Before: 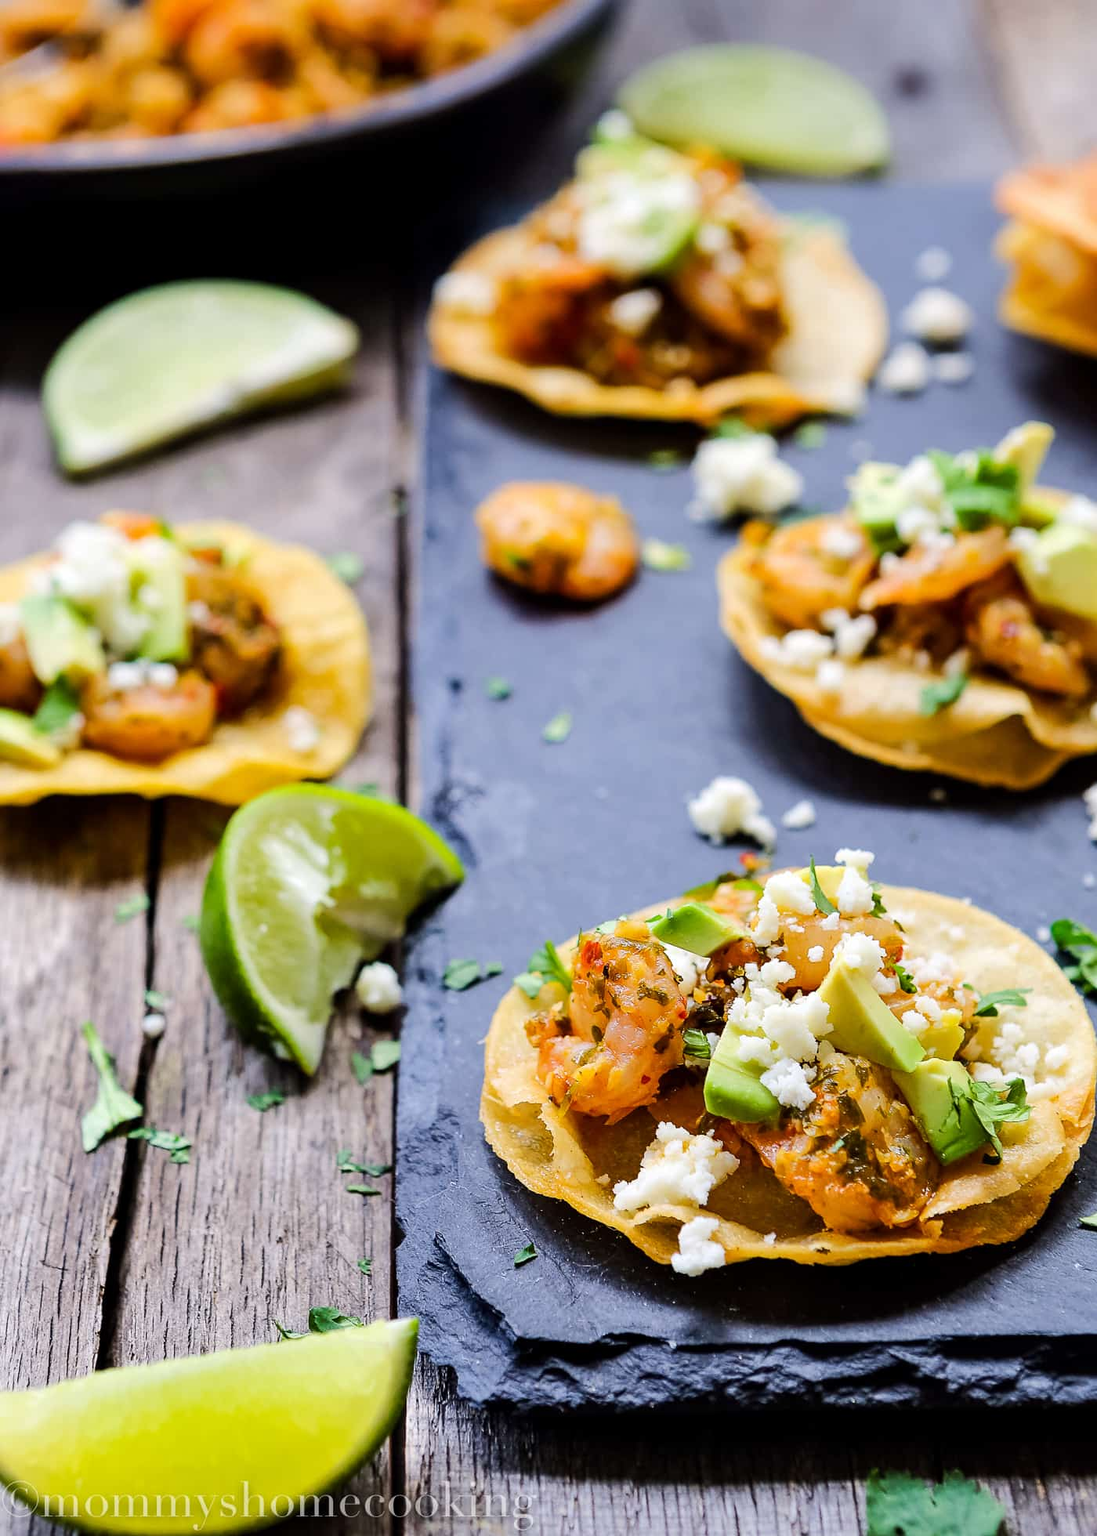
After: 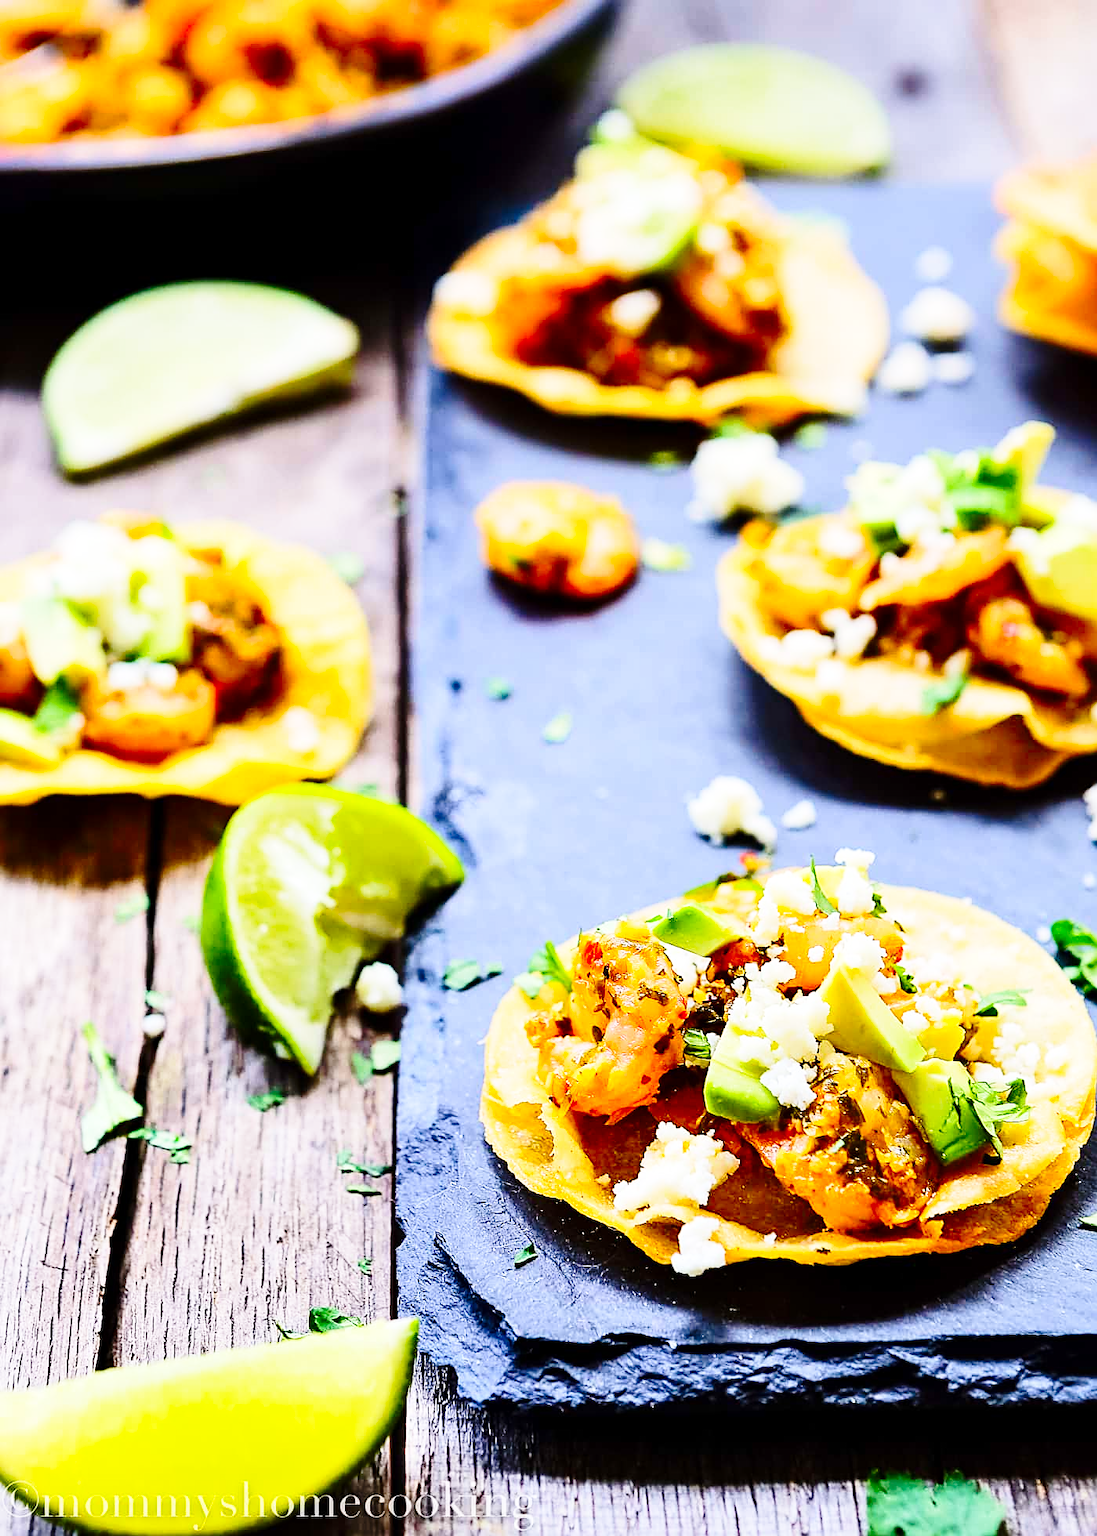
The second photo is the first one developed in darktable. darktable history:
contrast brightness saturation: contrast 0.16, saturation 0.32
tone equalizer: on, module defaults
rotate and perspective: crop left 0, crop top 0
base curve: curves: ch0 [(0, 0) (0.028, 0.03) (0.121, 0.232) (0.46, 0.748) (0.859, 0.968) (1, 1)], preserve colors none
sharpen: on, module defaults
